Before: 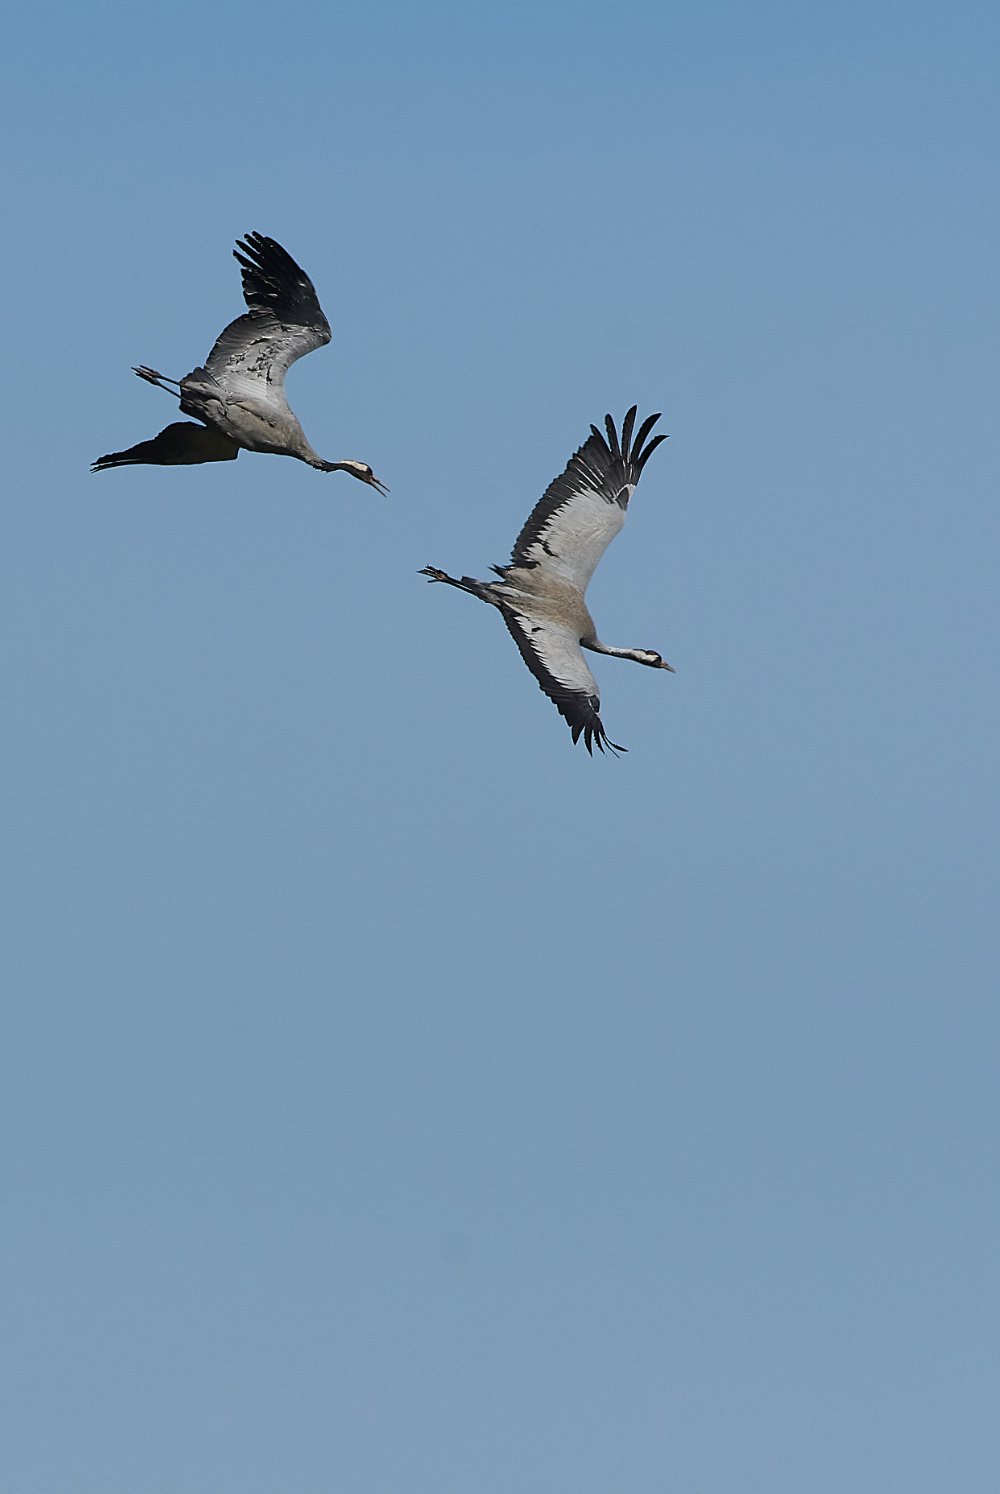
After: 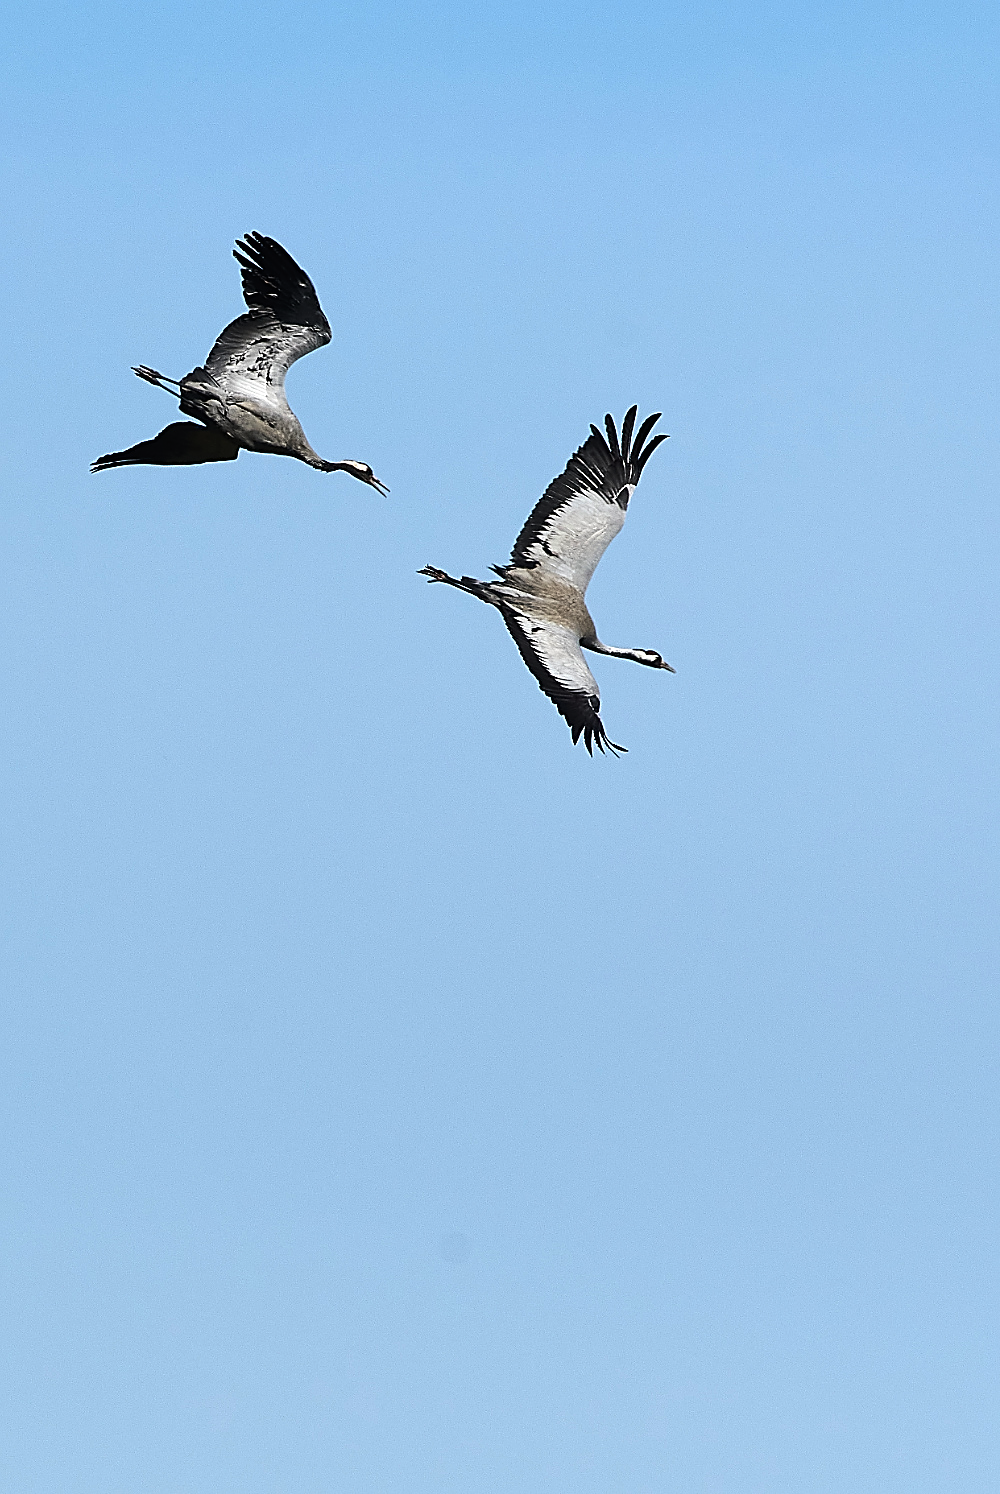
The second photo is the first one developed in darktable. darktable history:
sharpen: on, module defaults
contrast brightness saturation: contrast -0.013, brightness -0.01, saturation 0.037
tone equalizer: -8 EV -1.12 EV, -7 EV -1 EV, -6 EV -0.856 EV, -5 EV -0.557 EV, -3 EV 0.57 EV, -2 EV 0.865 EV, -1 EV 0.997 EV, +0 EV 1.05 EV, edges refinement/feathering 500, mask exposure compensation -1.57 EV, preserve details no
